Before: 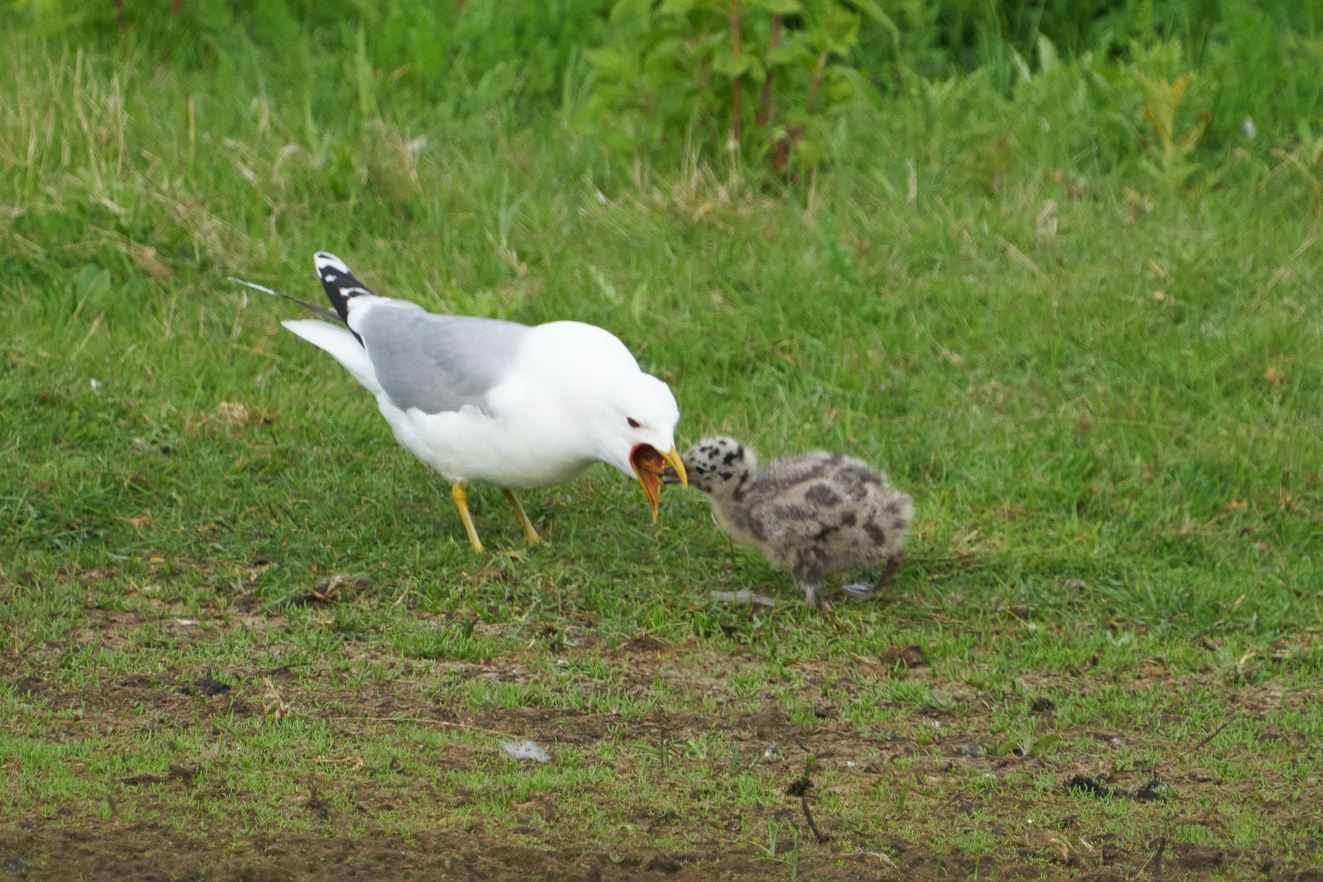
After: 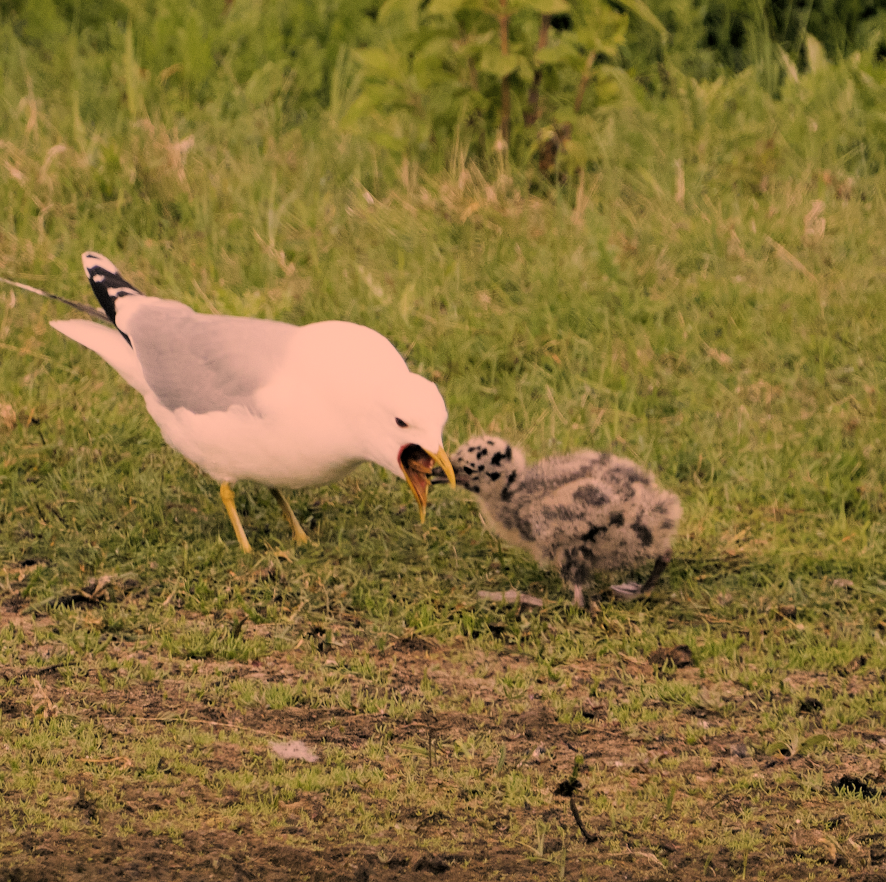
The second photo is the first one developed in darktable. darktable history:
filmic rgb: black relative exposure -4.19 EV, white relative exposure 5.16 EV, hardness 2.07, contrast 1.163
crop and rotate: left 17.547%, right 15.449%
color correction: highlights a* 39.57, highlights b* 39.52, saturation 0.69
